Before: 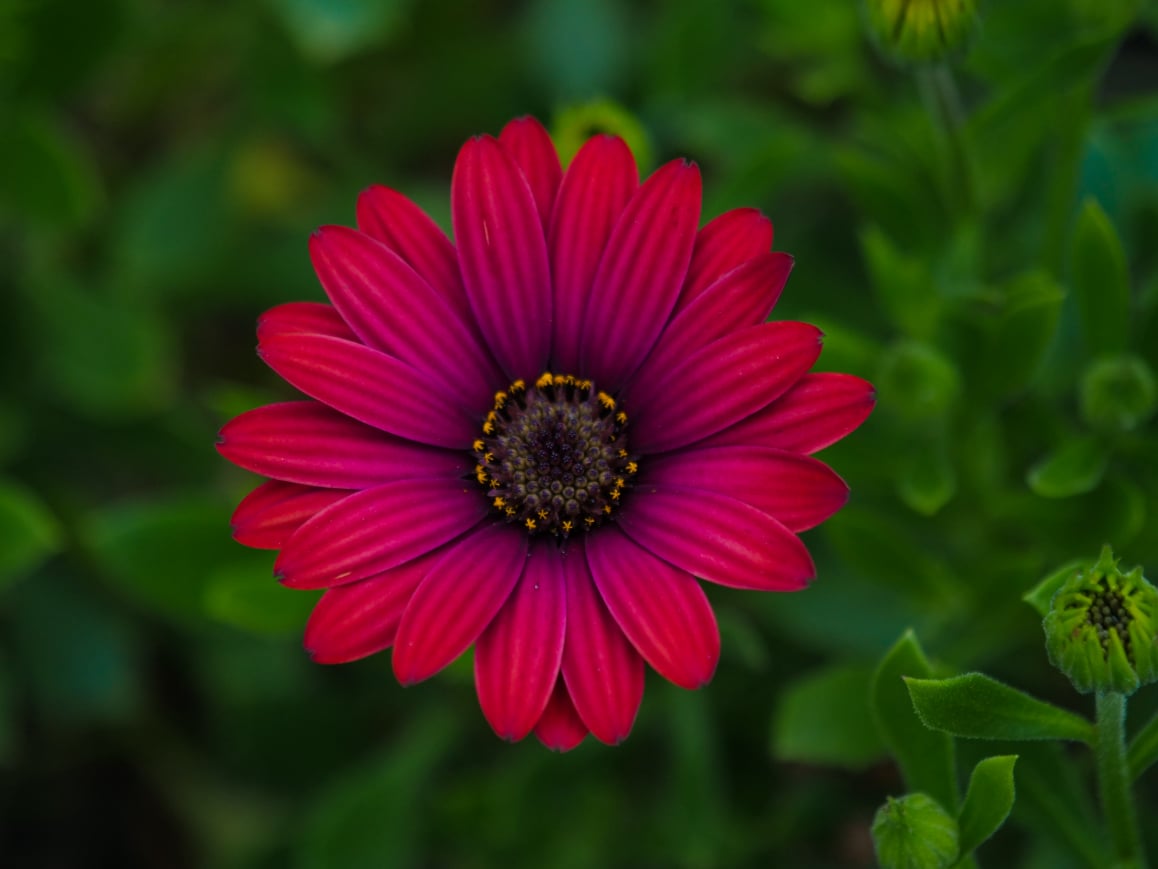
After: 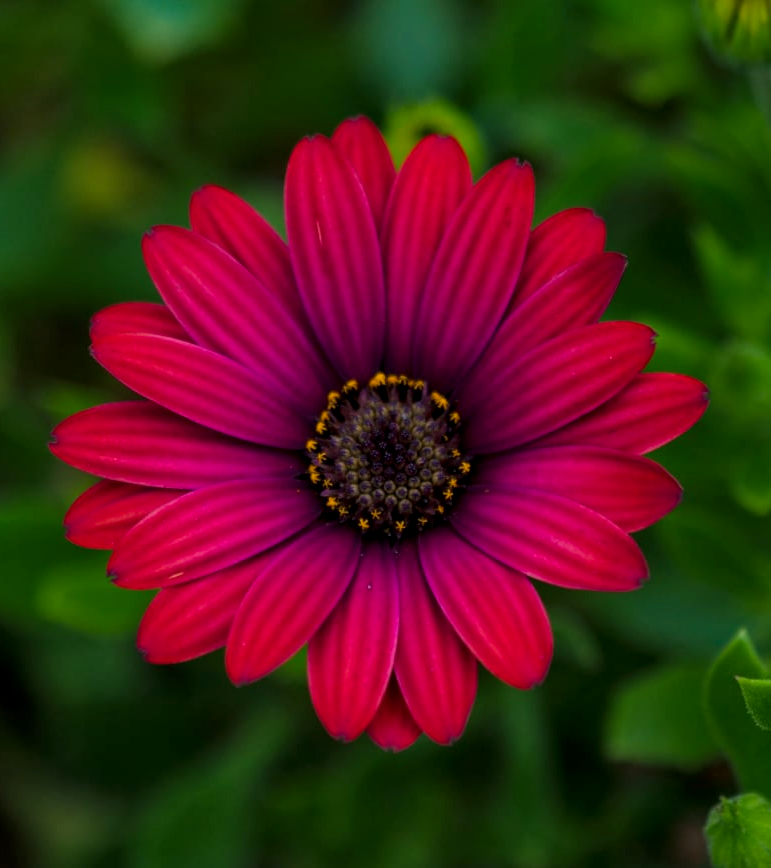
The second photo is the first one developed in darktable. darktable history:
contrast brightness saturation: saturation 0.1
crop and rotate: left 14.436%, right 18.898%
local contrast: on, module defaults
